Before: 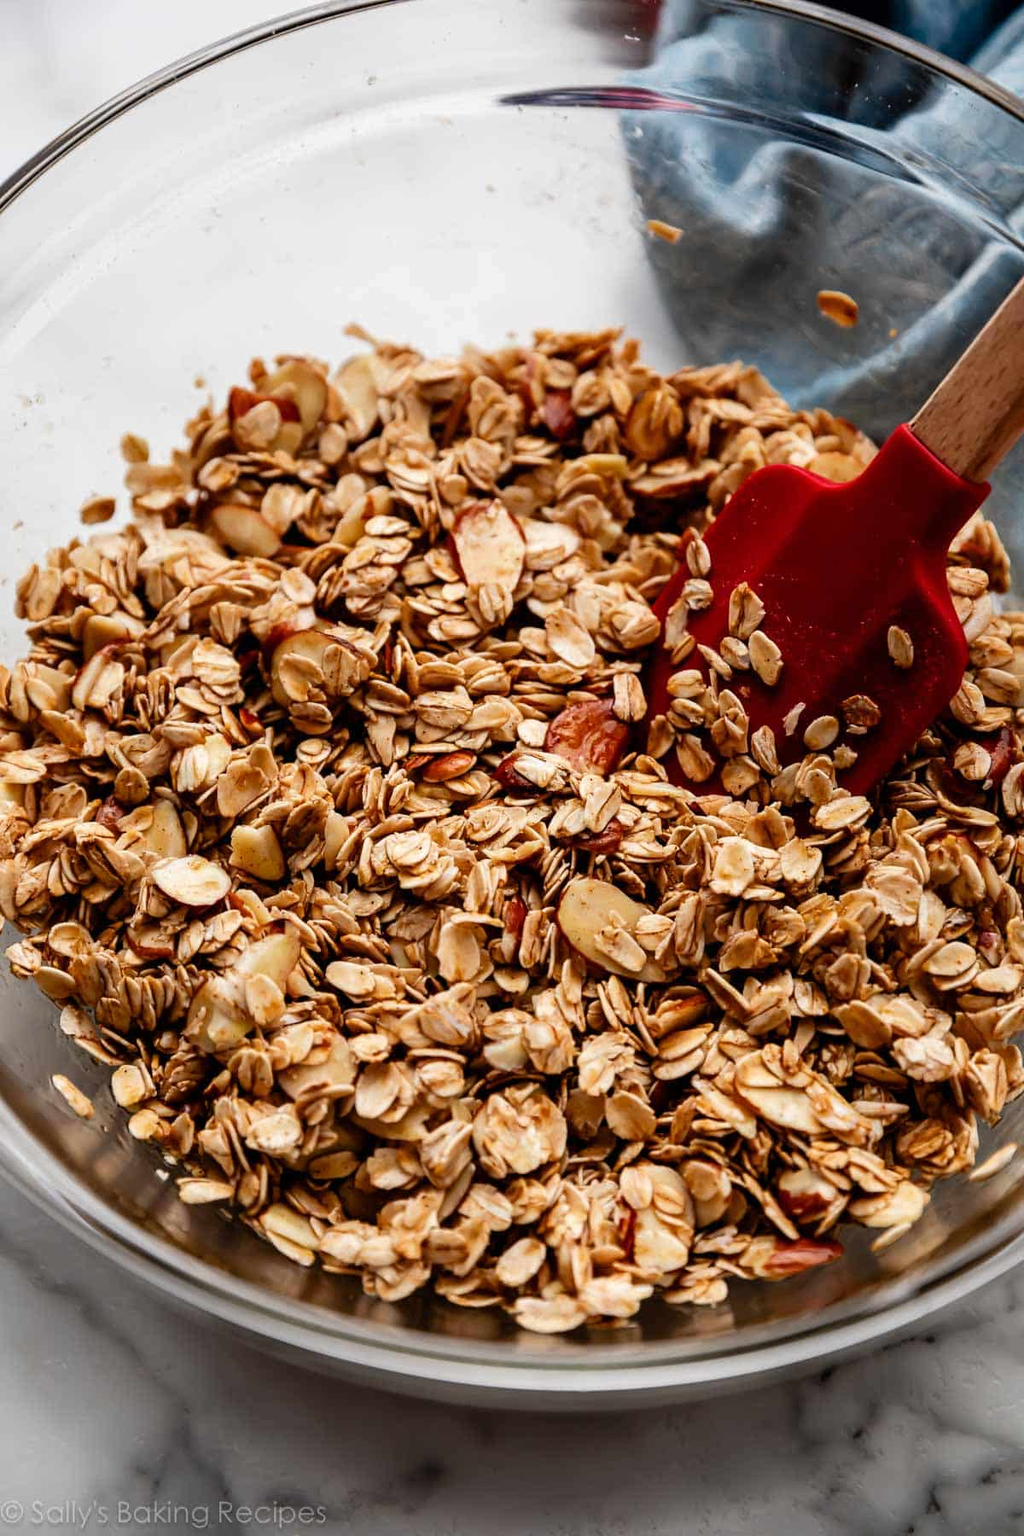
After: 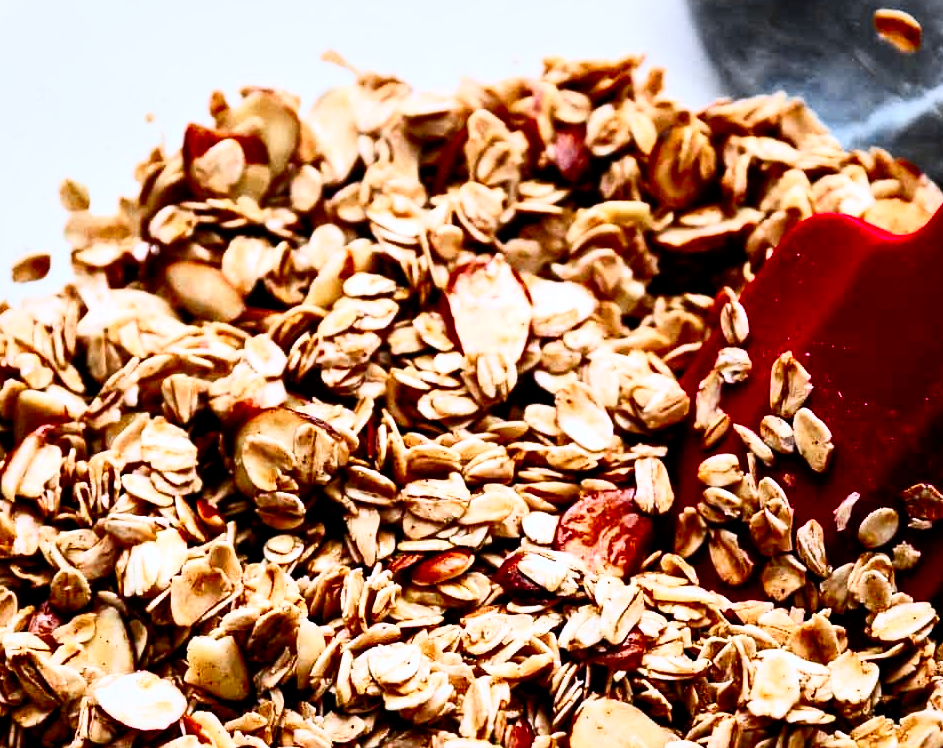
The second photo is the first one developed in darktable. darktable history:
crop: left 7.036%, top 18.398%, right 14.379%, bottom 40.043%
white balance: red 0.948, green 1.02, blue 1.176
contrast brightness saturation: contrast 0.62, brightness 0.34, saturation 0.14
tone equalizer: on, module defaults
local contrast: mode bilateral grid, contrast 20, coarseness 50, detail 144%, midtone range 0.2
color zones: curves: ch1 [(0, 0.679) (0.143, 0.647) (0.286, 0.261) (0.378, -0.011) (0.571, 0.396) (0.714, 0.399) (0.857, 0.406) (1, 0.679)]
filmic rgb: black relative exposure -7.65 EV, white relative exposure 4.56 EV, hardness 3.61
